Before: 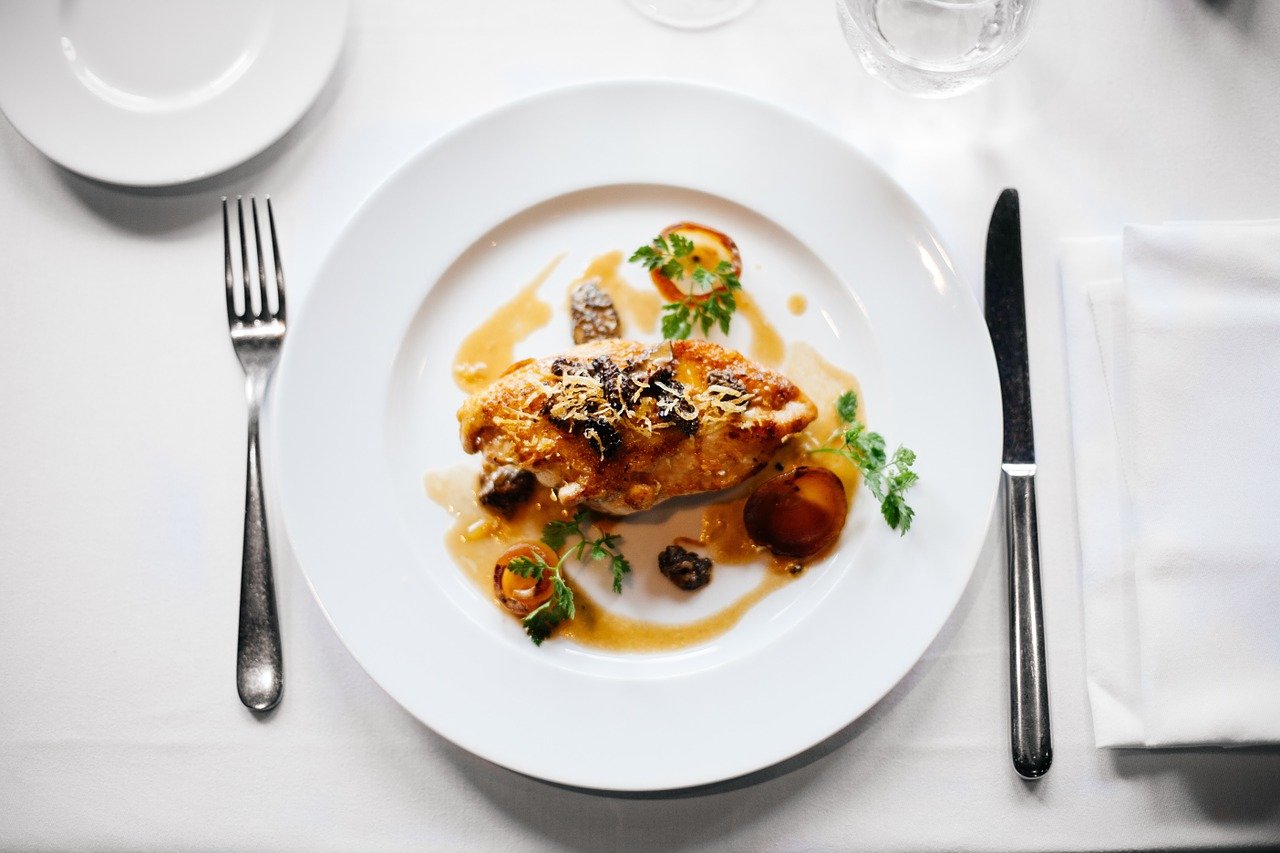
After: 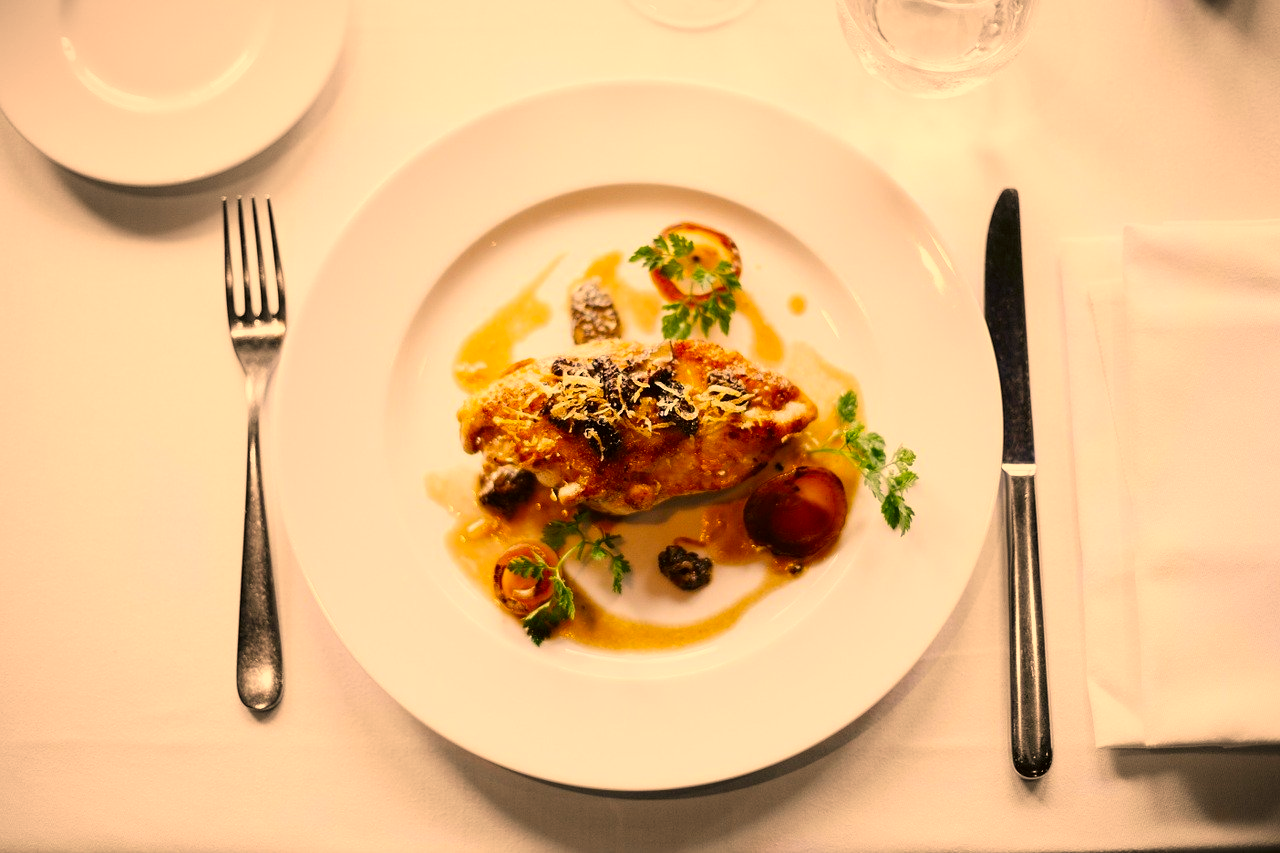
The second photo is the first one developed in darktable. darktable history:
color correction: highlights a* 18.4, highlights b* 36.18, shadows a* 1.44, shadows b* 5.97, saturation 1.03
